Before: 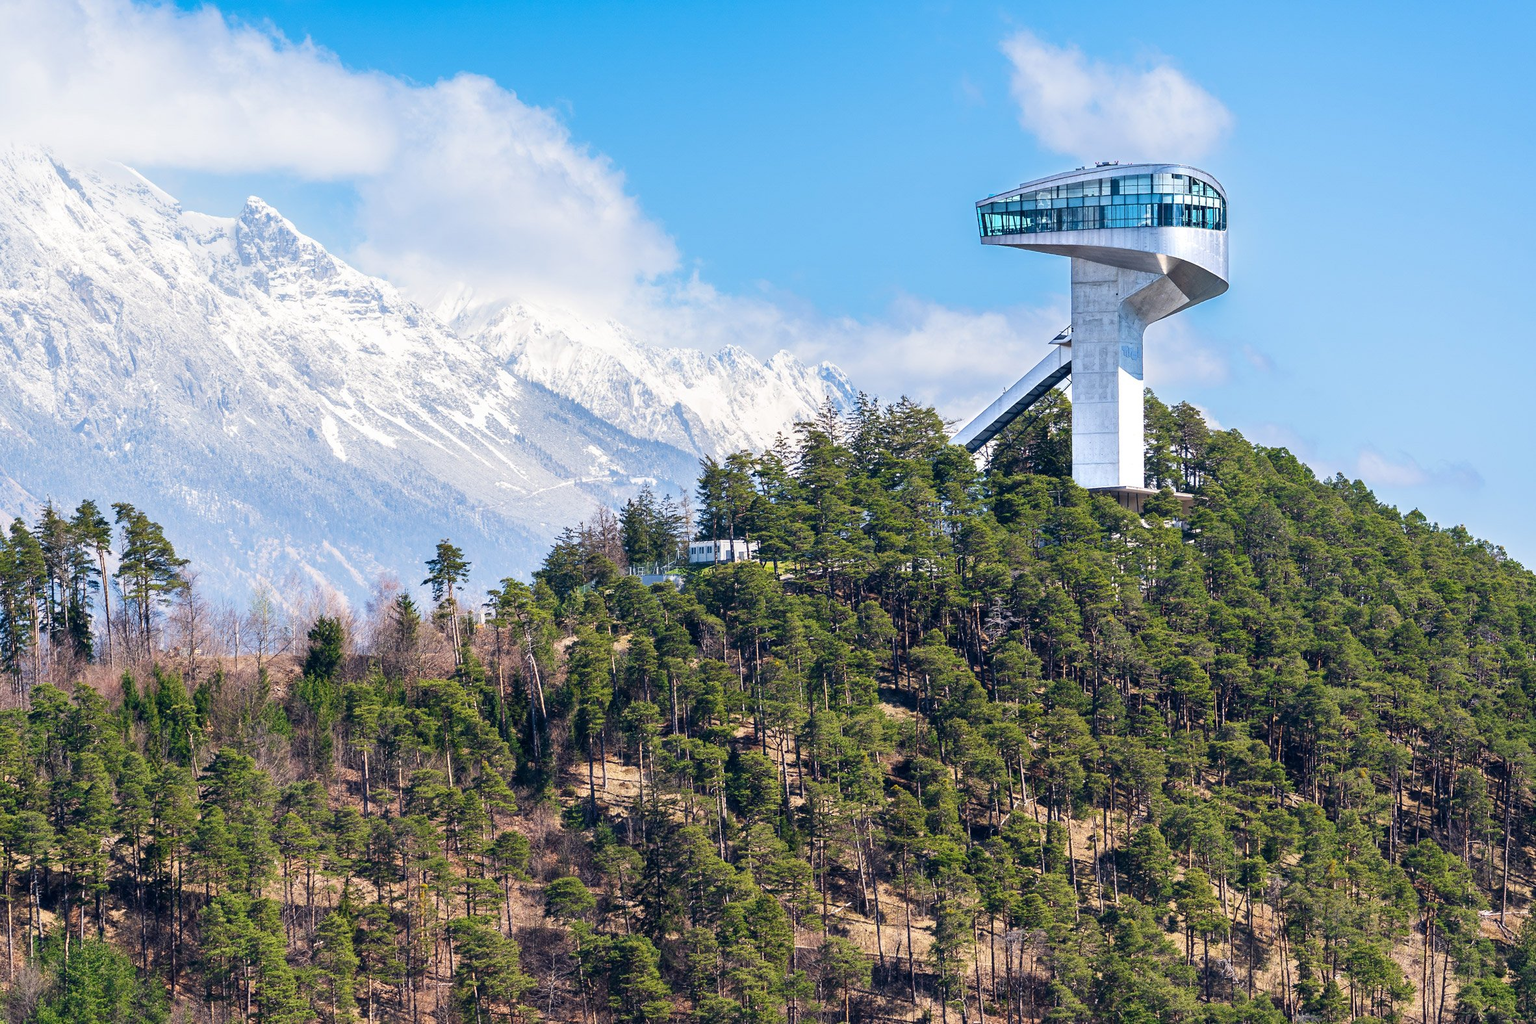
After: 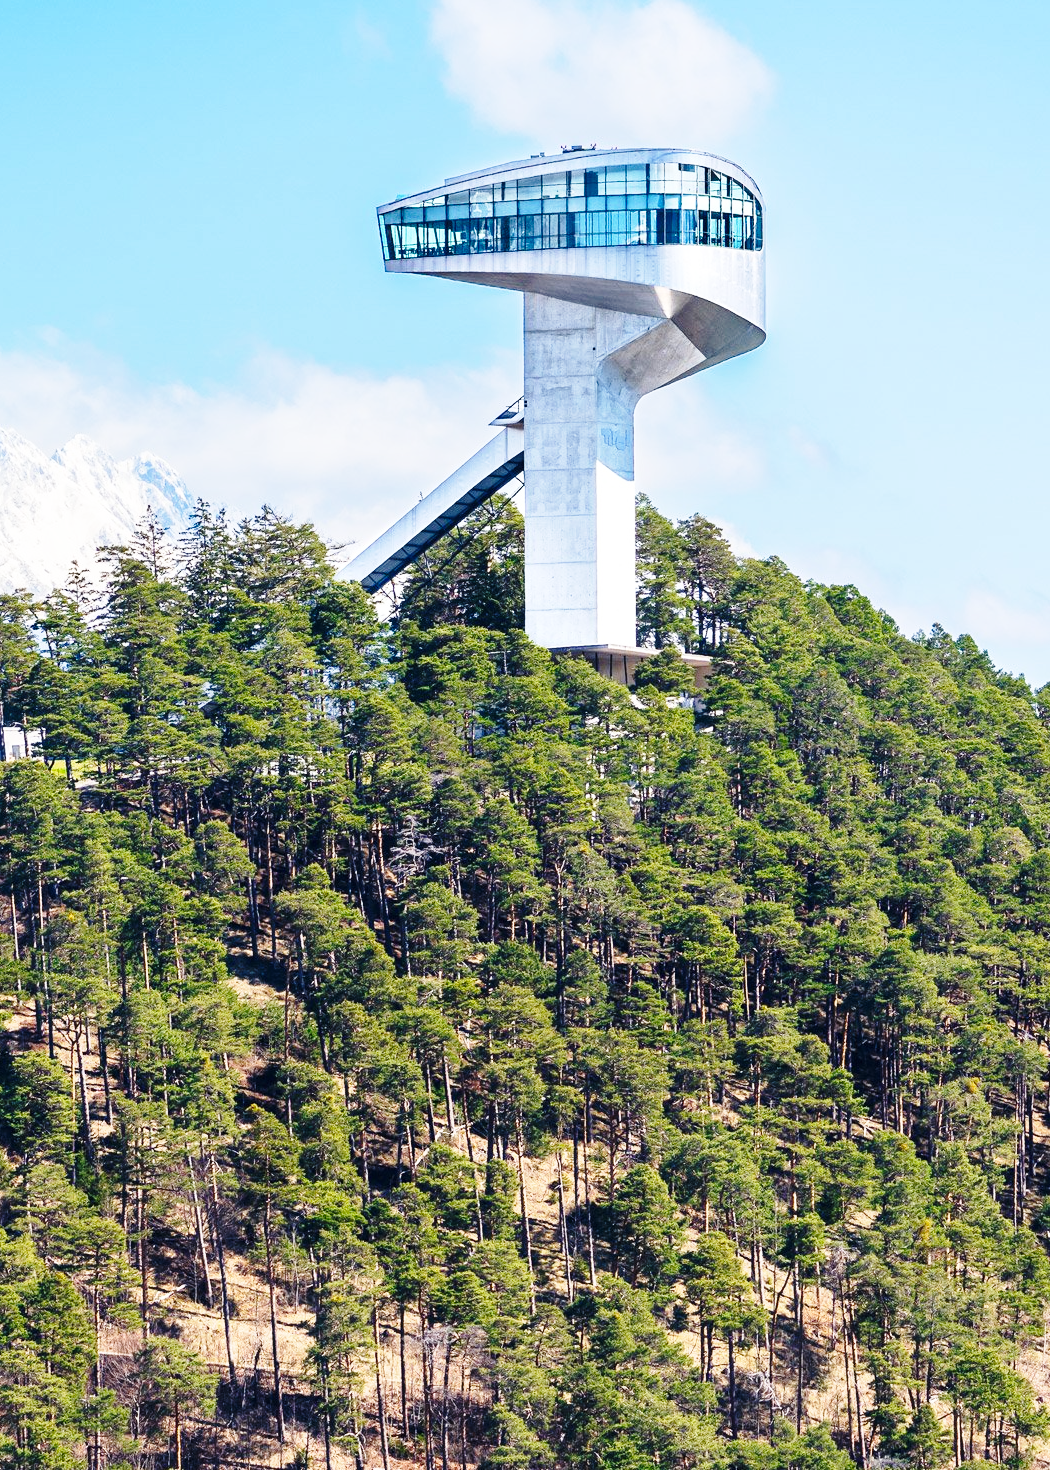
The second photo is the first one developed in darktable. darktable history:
base curve: curves: ch0 [(0, 0) (0.028, 0.03) (0.121, 0.232) (0.46, 0.748) (0.859, 0.968) (1, 1)], preserve colors none
tone equalizer: on, module defaults
crop: left 47.628%, top 6.643%, right 7.874%
